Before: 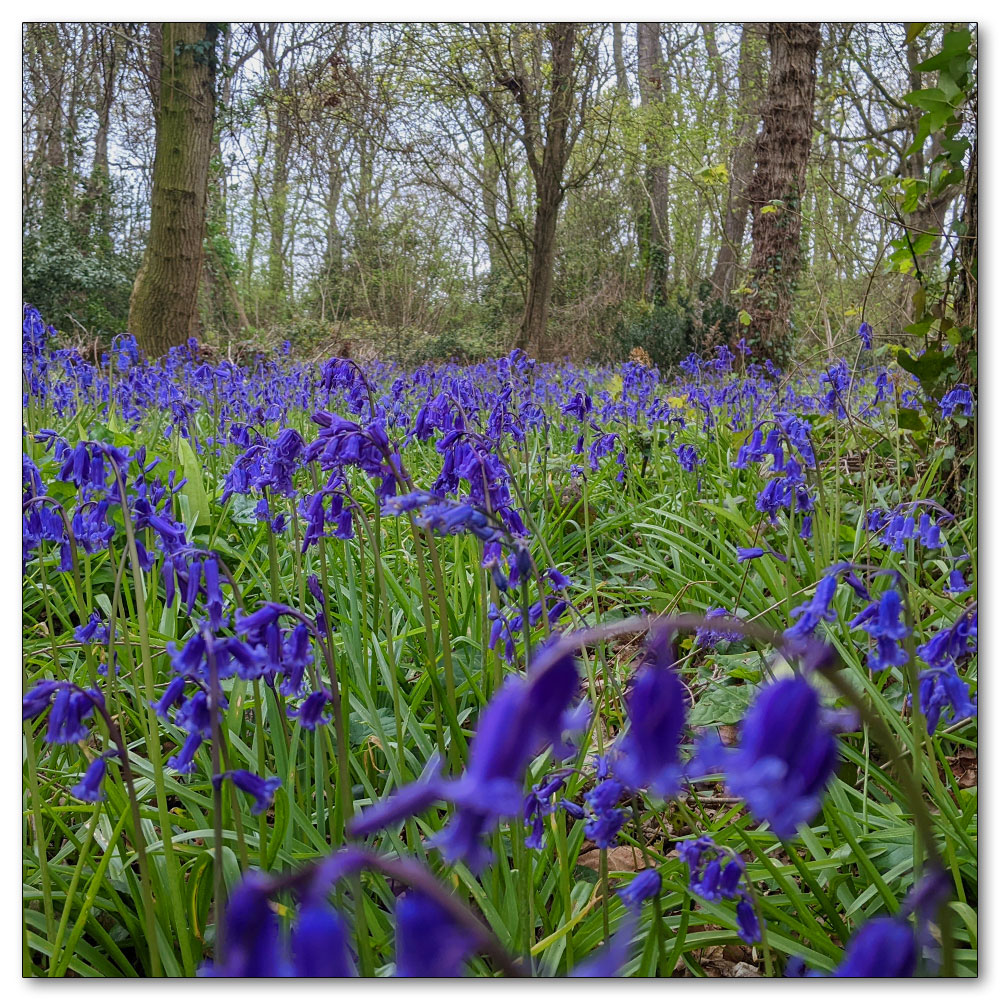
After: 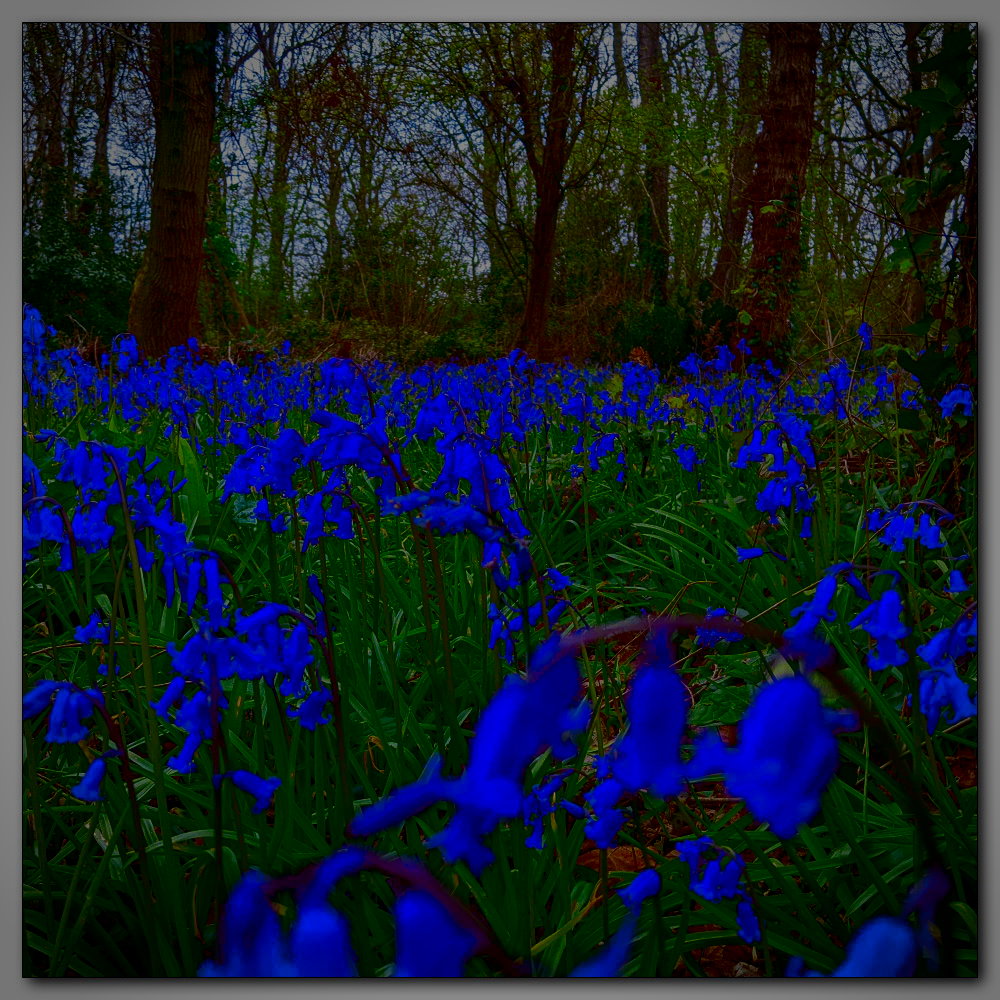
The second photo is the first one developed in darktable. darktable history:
vignetting: brightness -0.407, saturation -0.295, automatic ratio true
filmic rgb: black relative exposure -7.65 EV, white relative exposure 4.56 EV, threshold 3.02 EV, hardness 3.61, enable highlight reconstruction true
contrast brightness saturation: brightness -0.993, saturation 0.995
